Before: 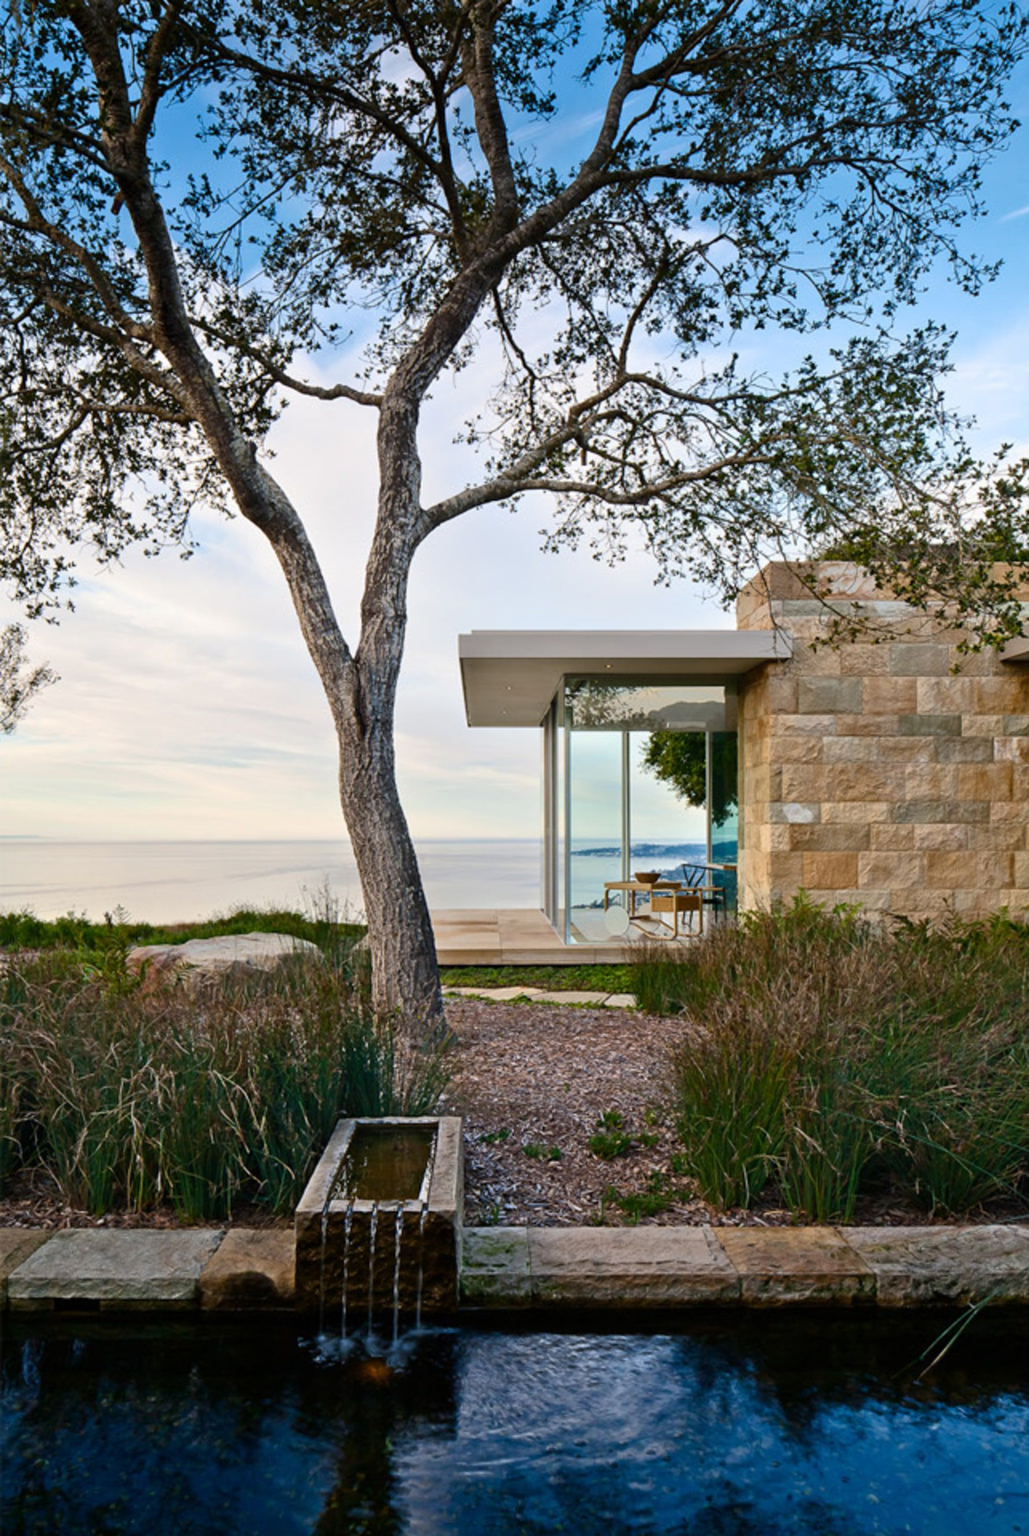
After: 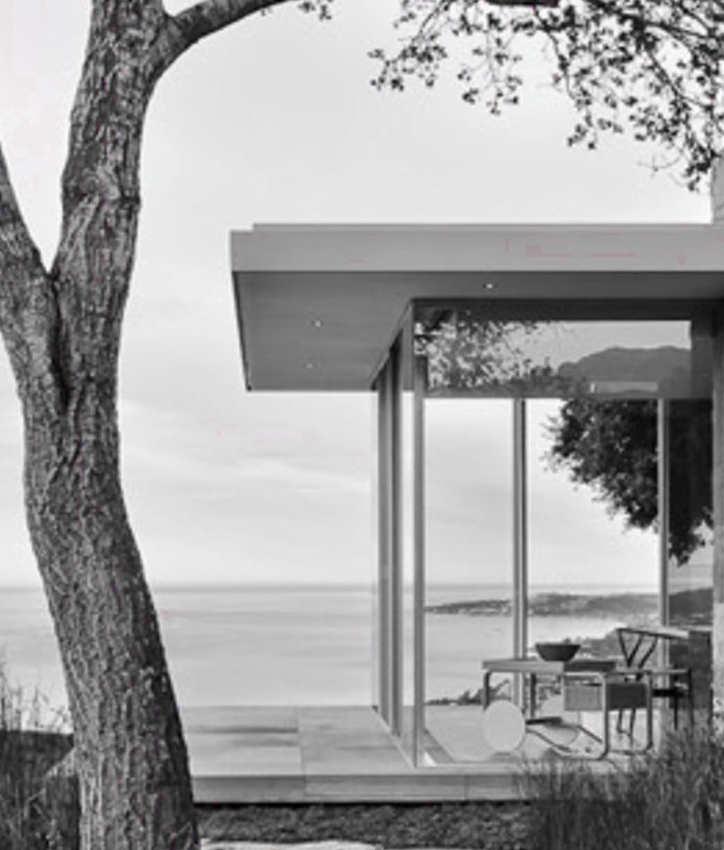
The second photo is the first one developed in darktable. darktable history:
color zones: curves: ch0 [(0, 0.278) (0.143, 0.5) (0.286, 0.5) (0.429, 0.5) (0.571, 0.5) (0.714, 0.5) (0.857, 0.5) (1, 0.5)]; ch1 [(0, 1) (0.143, 0.165) (0.286, 0) (0.429, 0) (0.571, 0) (0.714, 0) (0.857, 0.5) (1, 0.5)]; ch2 [(0, 0.508) (0.143, 0.5) (0.286, 0.5) (0.429, 0.5) (0.571, 0.5) (0.714, 0.5) (0.857, 0.5) (1, 0.5)], mix 39.84%
crop: left 31.664%, top 32.621%, right 27.638%, bottom 35.393%
